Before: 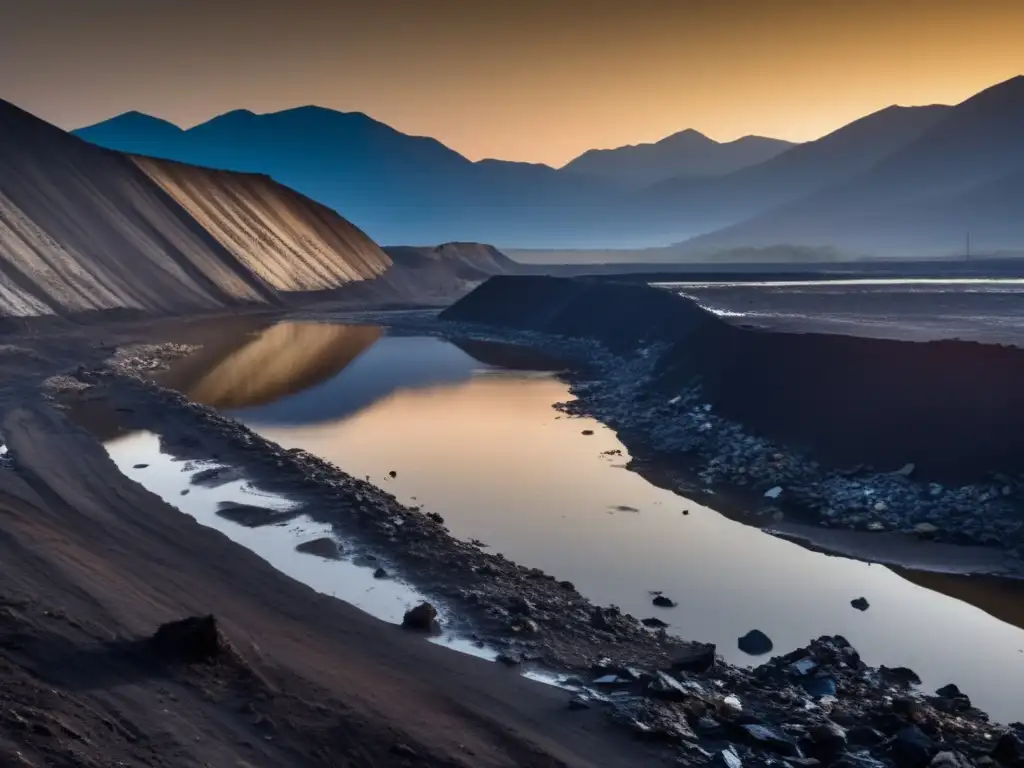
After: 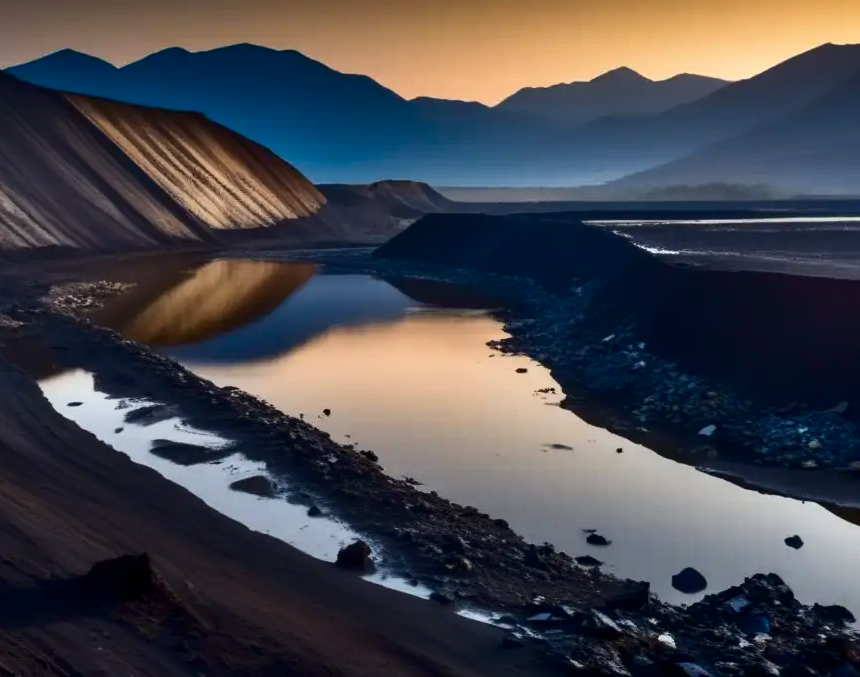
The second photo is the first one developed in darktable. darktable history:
crop: left 6.446%, top 8.188%, right 9.538%, bottom 3.548%
contrast brightness saturation: contrast 0.19, brightness -0.11, saturation 0.21
